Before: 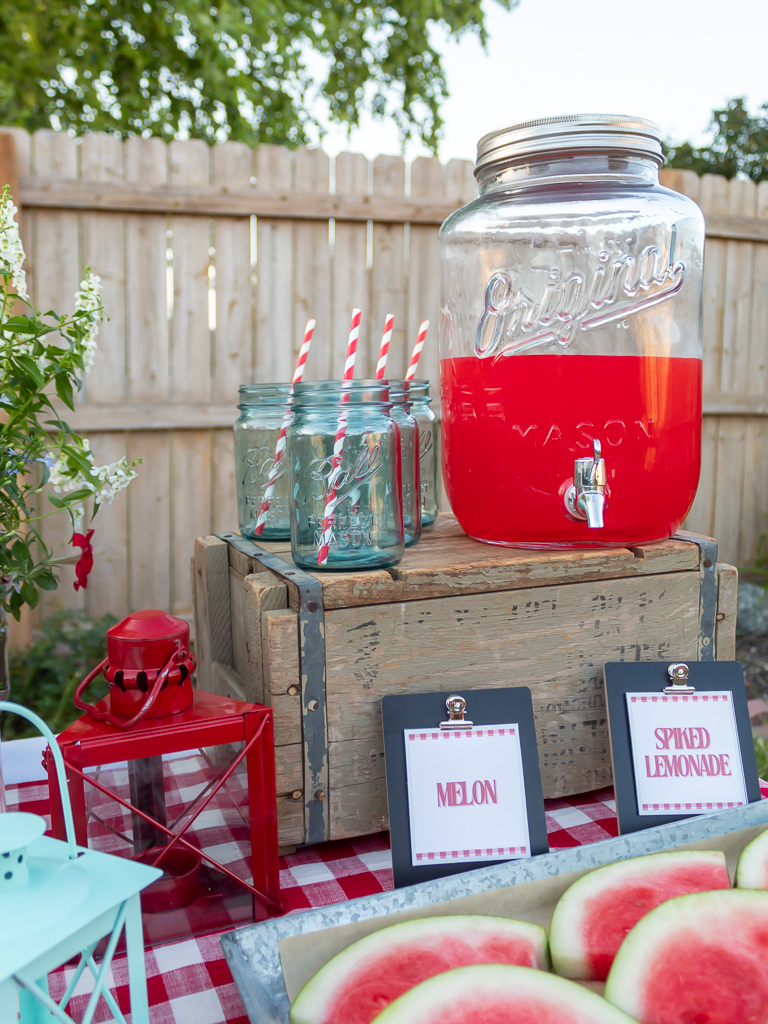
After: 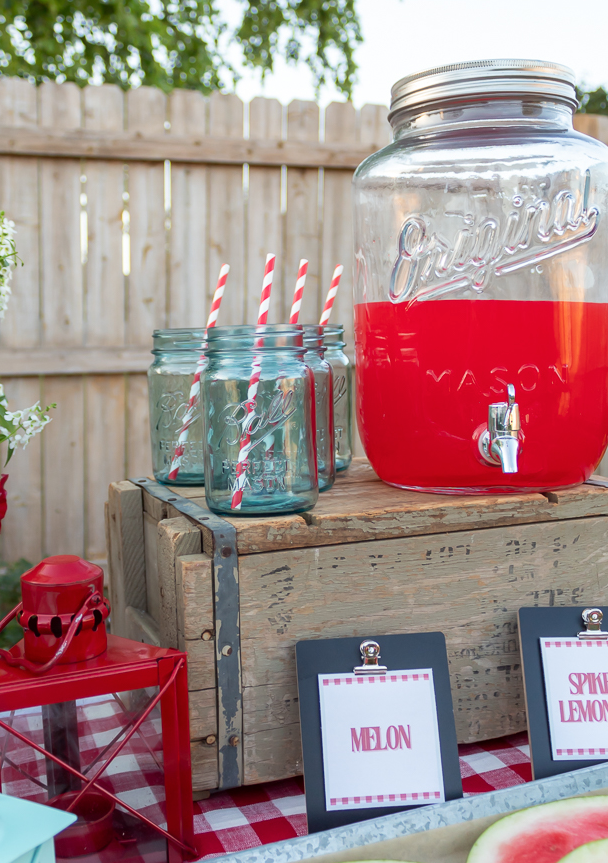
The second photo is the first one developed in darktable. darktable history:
color balance: input saturation 99%
crop: left 11.225%, top 5.381%, right 9.565%, bottom 10.314%
